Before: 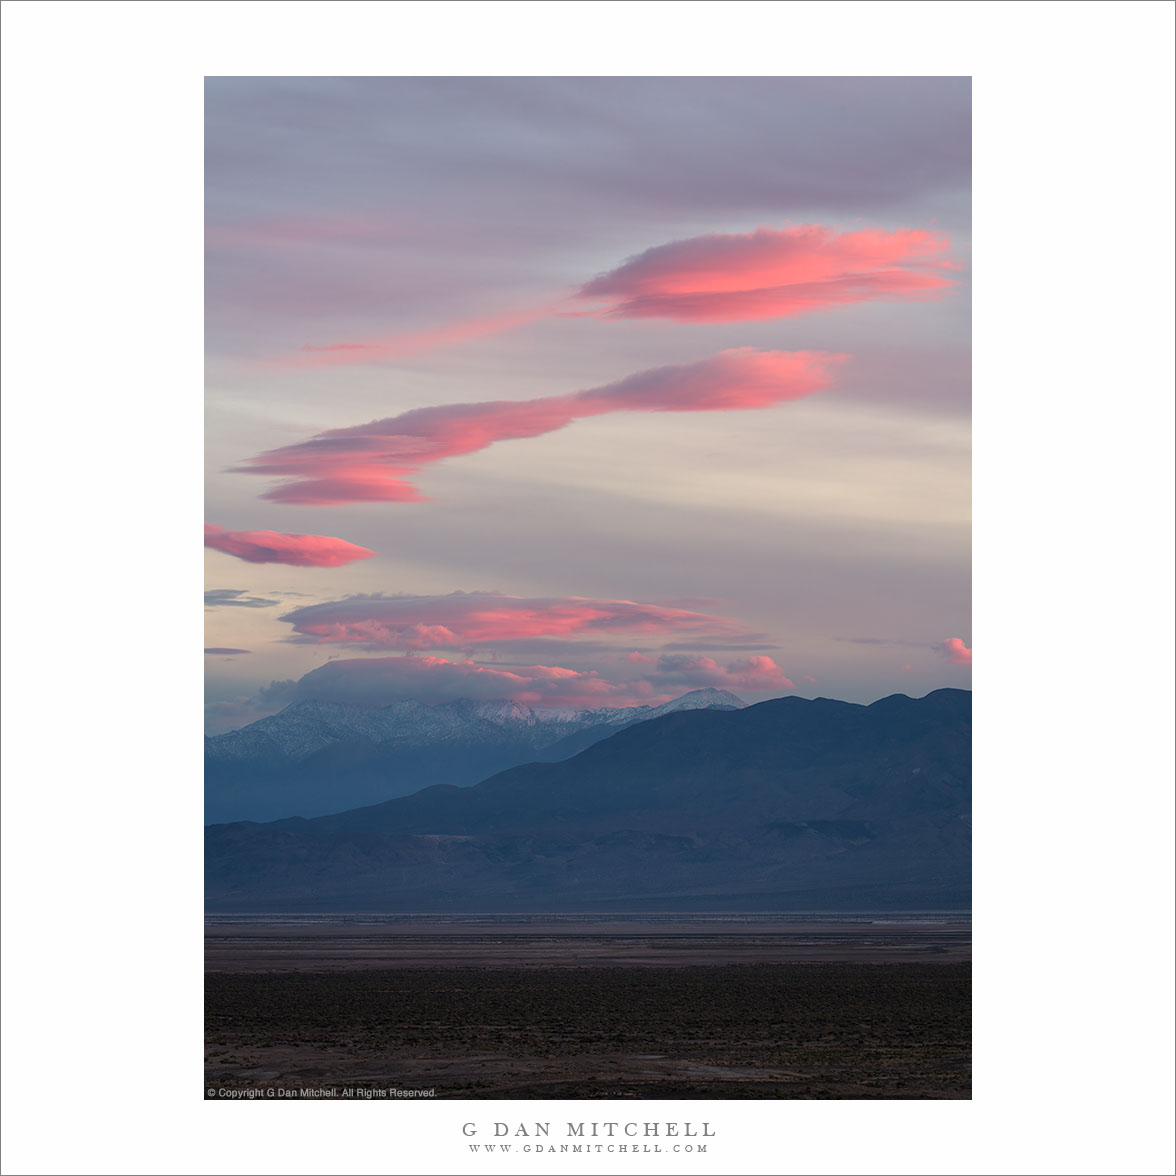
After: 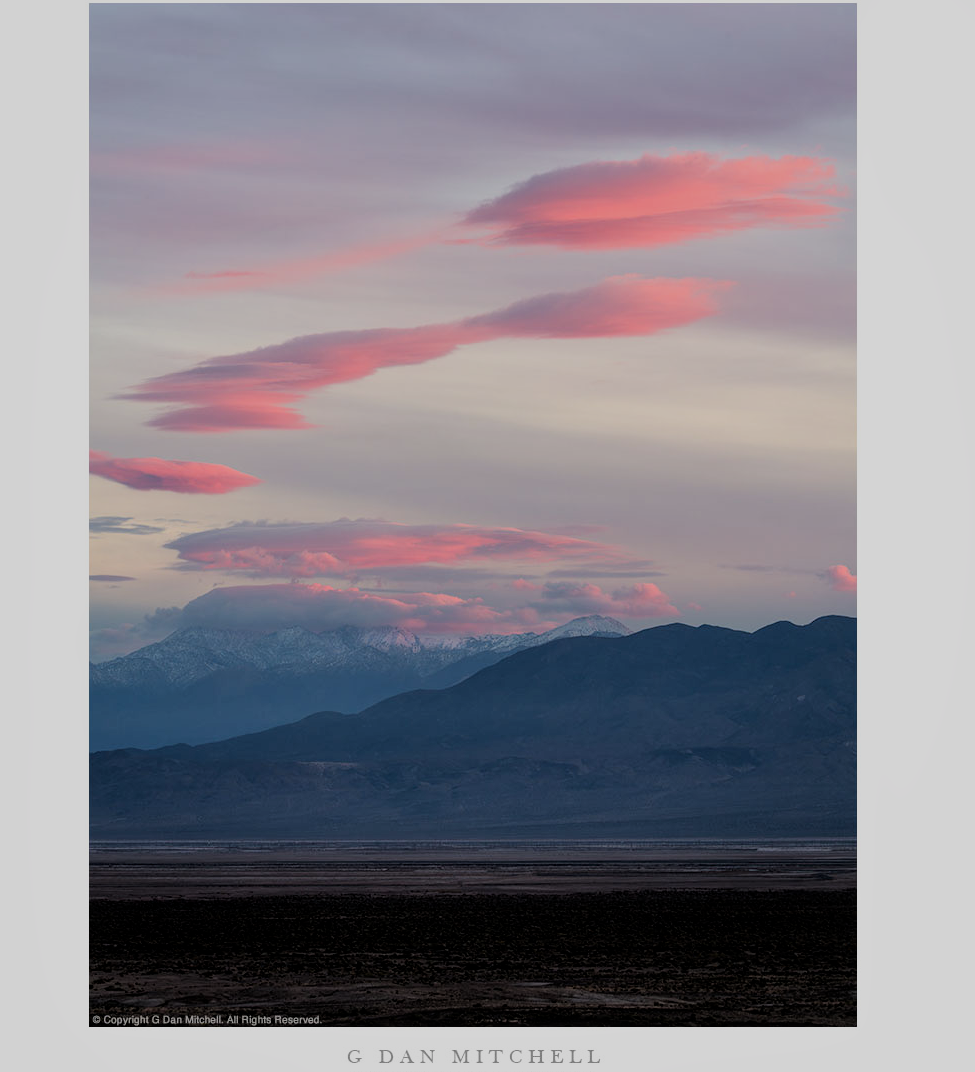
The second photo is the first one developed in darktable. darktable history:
crop: left 9.821%, top 6.238%, right 7.263%, bottom 2.527%
filmic rgb: black relative exposure -9.32 EV, white relative exposure 6.74 EV, threshold 2.99 EV, hardness 3.08, contrast 1.057, enable highlight reconstruction true
local contrast: highlights 102%, shadows 100%, detail 120%, midtone range 0.2
